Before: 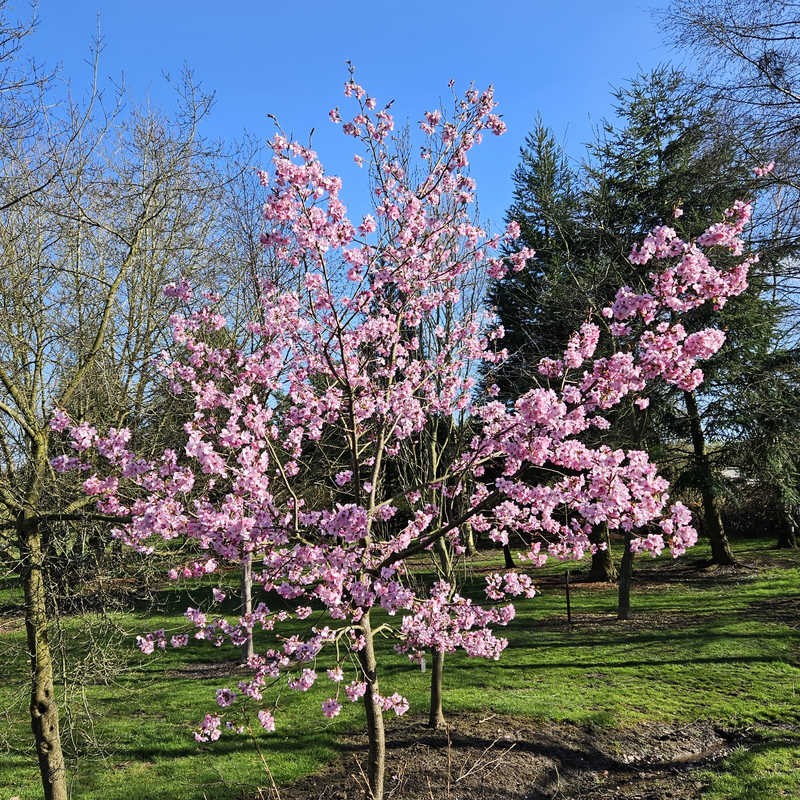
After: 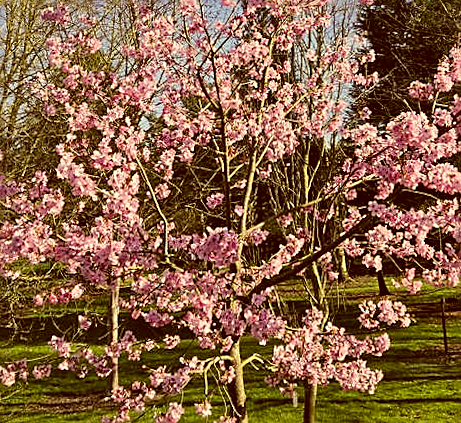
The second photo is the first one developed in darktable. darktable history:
color correction: highlights a* 1.12, highlights b* 24.26, shadows a* 15.58, shadows b* 24.26
rotate and perspective: rotation 0.215°, lens shift (vertical) -0.139, crop left 0.069, crop right 0.939, crop top 0.002, crop bottom 0.996
crop: left 13.312%, top 31.28%, right 24.627%, bottom 15.582%
sharpen: on, module defaults
